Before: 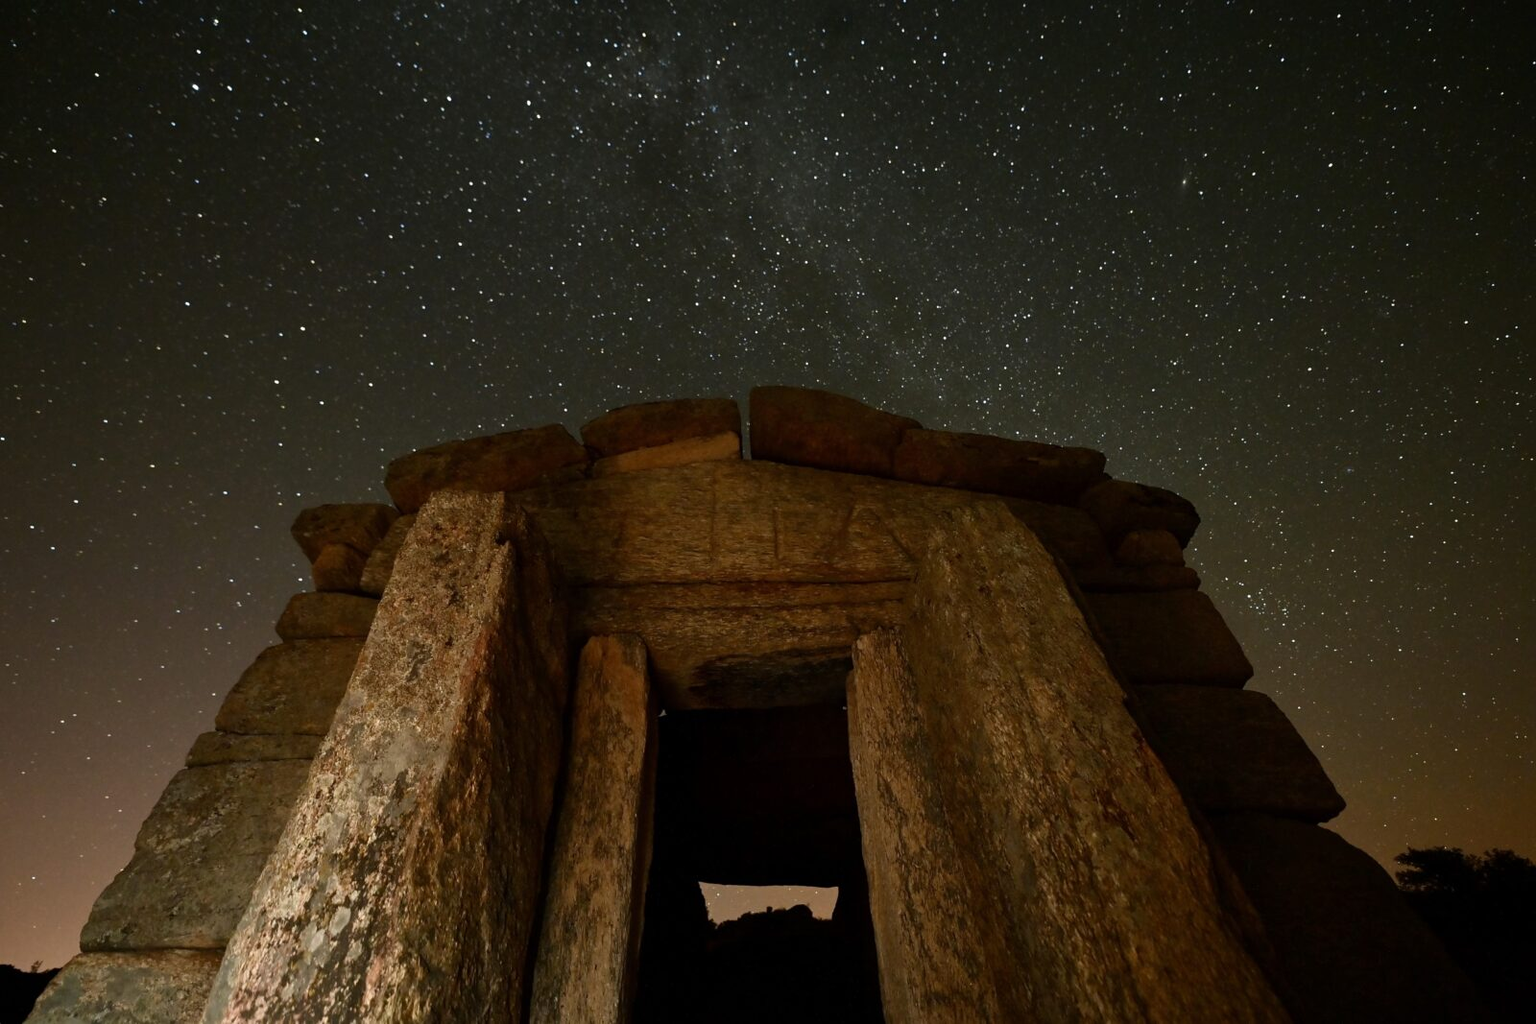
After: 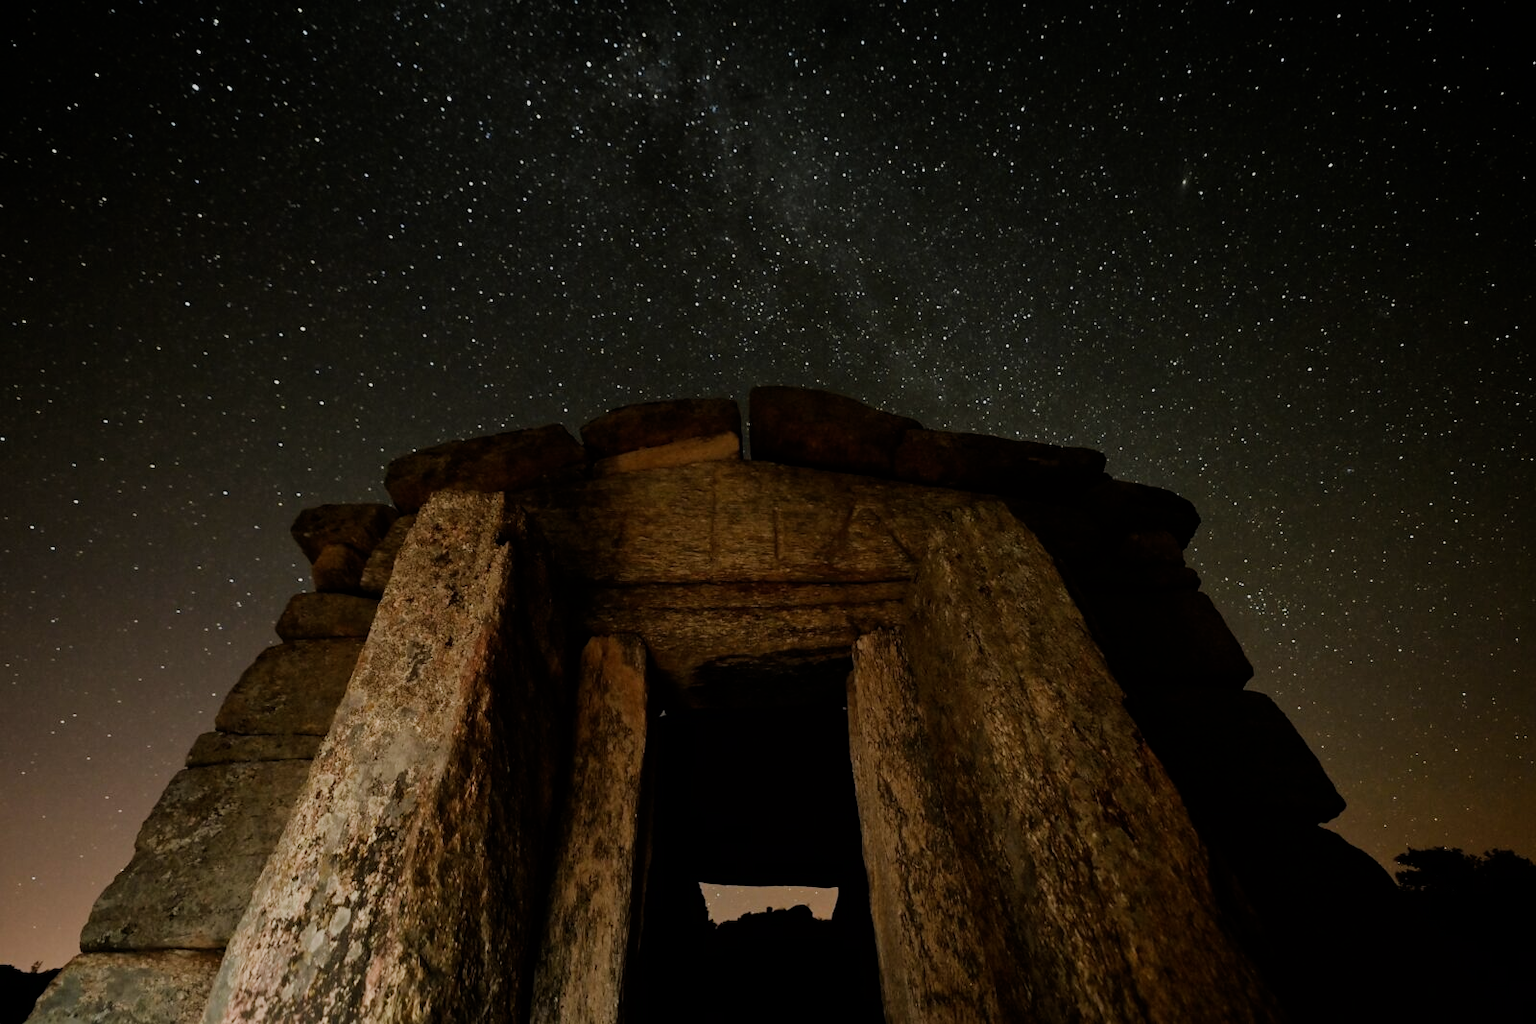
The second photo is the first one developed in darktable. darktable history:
filmic rgb: black relative exposure -6.8 EV, white relative exposure 5.89 EV, hardness 2.71
